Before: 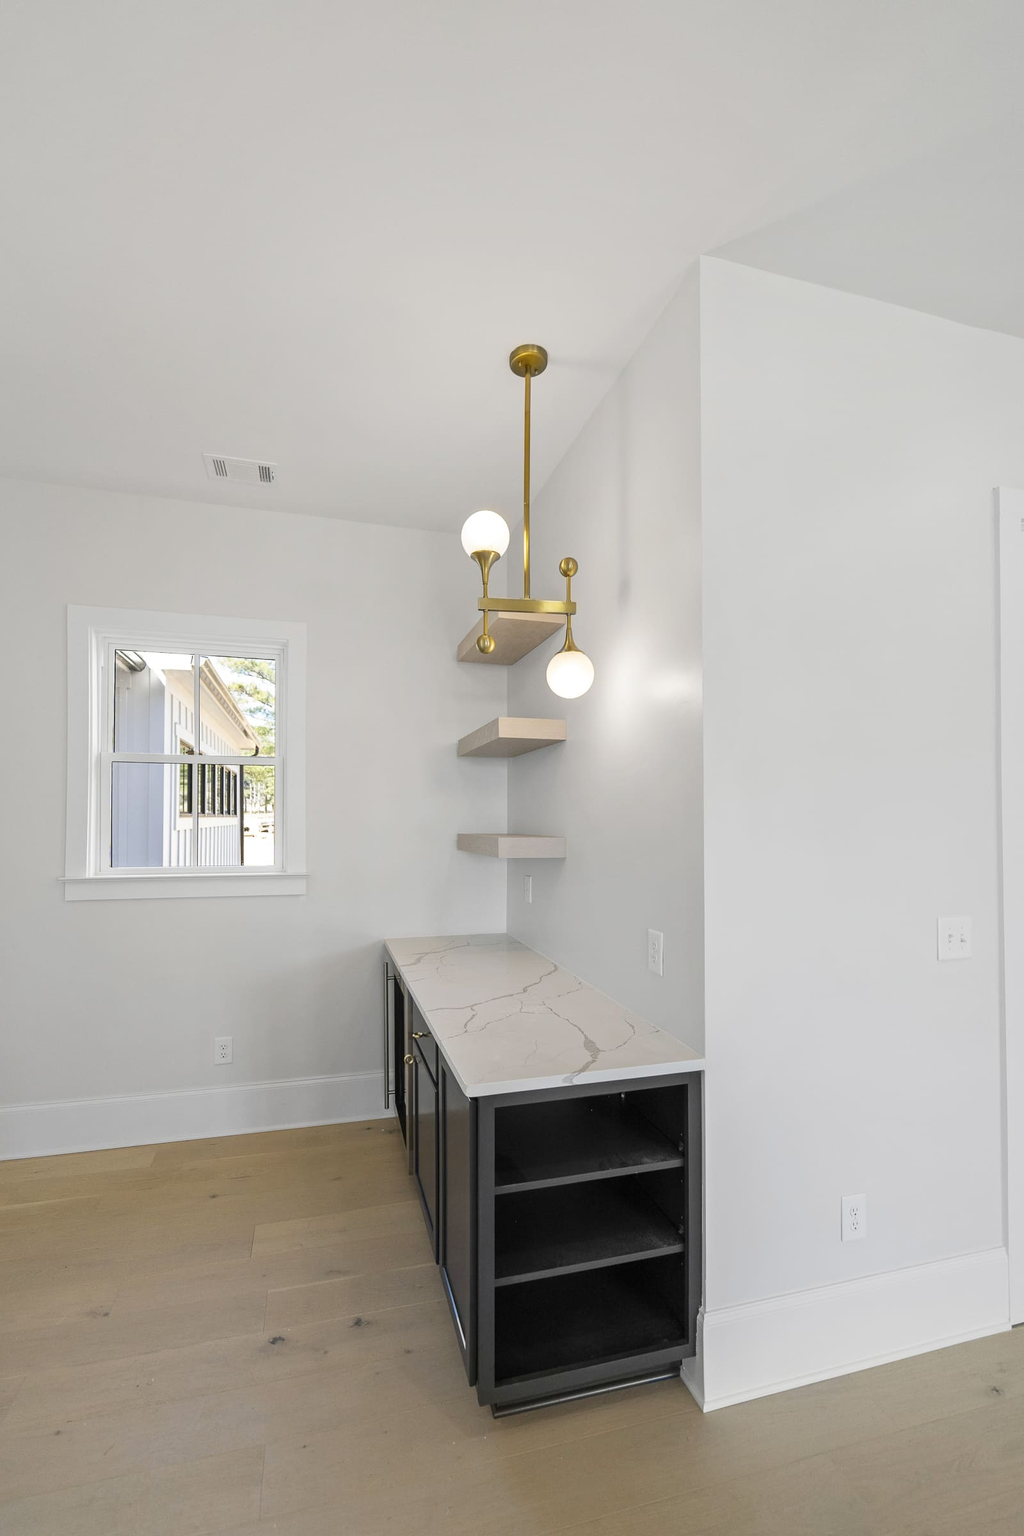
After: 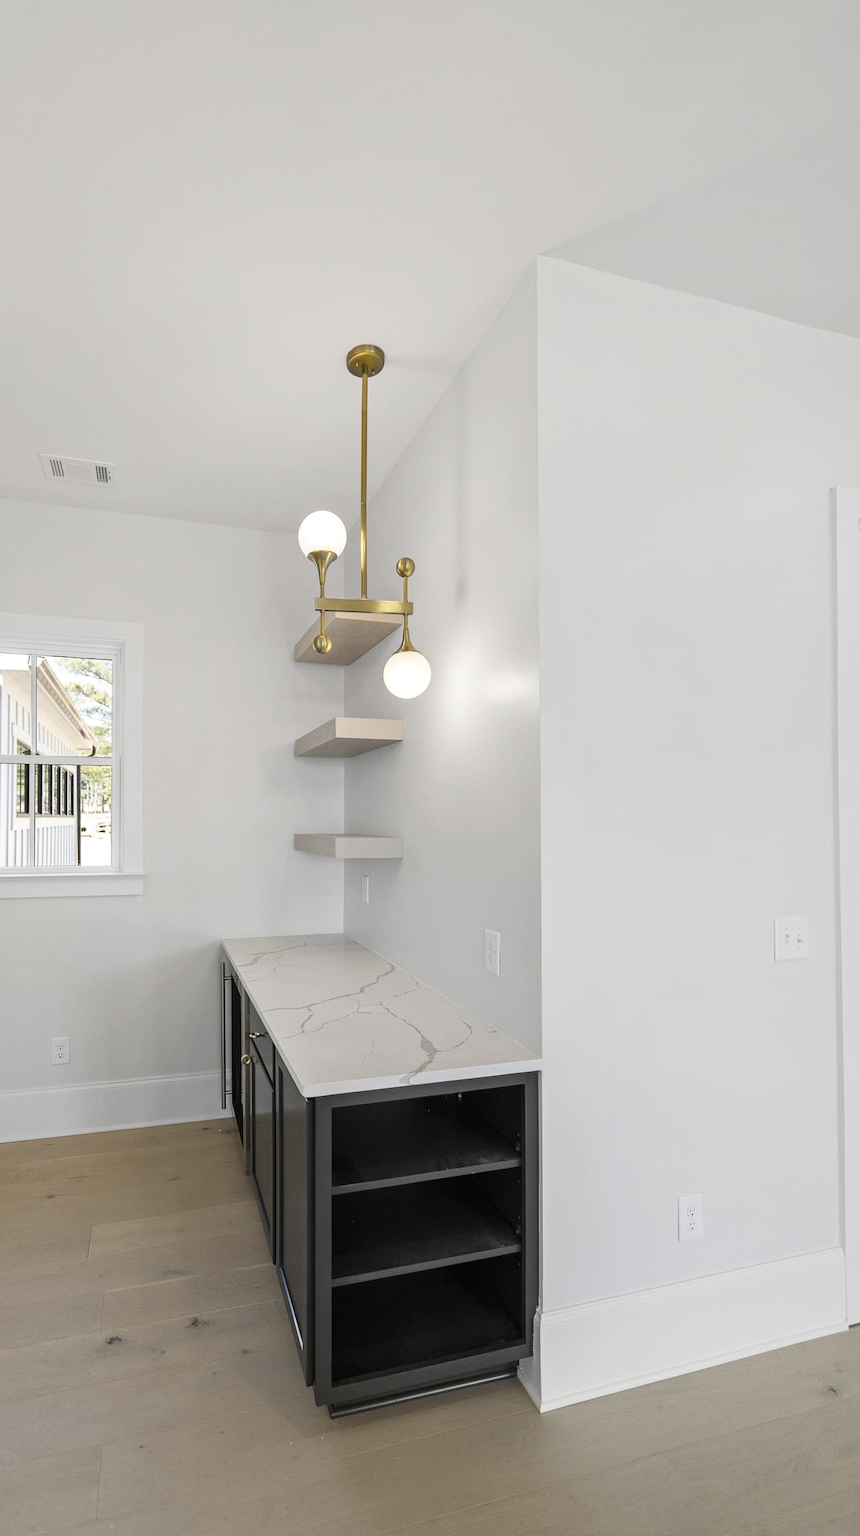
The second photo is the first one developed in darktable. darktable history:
color balance rgb: perceptual saturation grading › global saturation 25.861%
contrast brightness saturation: contrast 0.097, saturation -0.357
crop: left 15.989%
